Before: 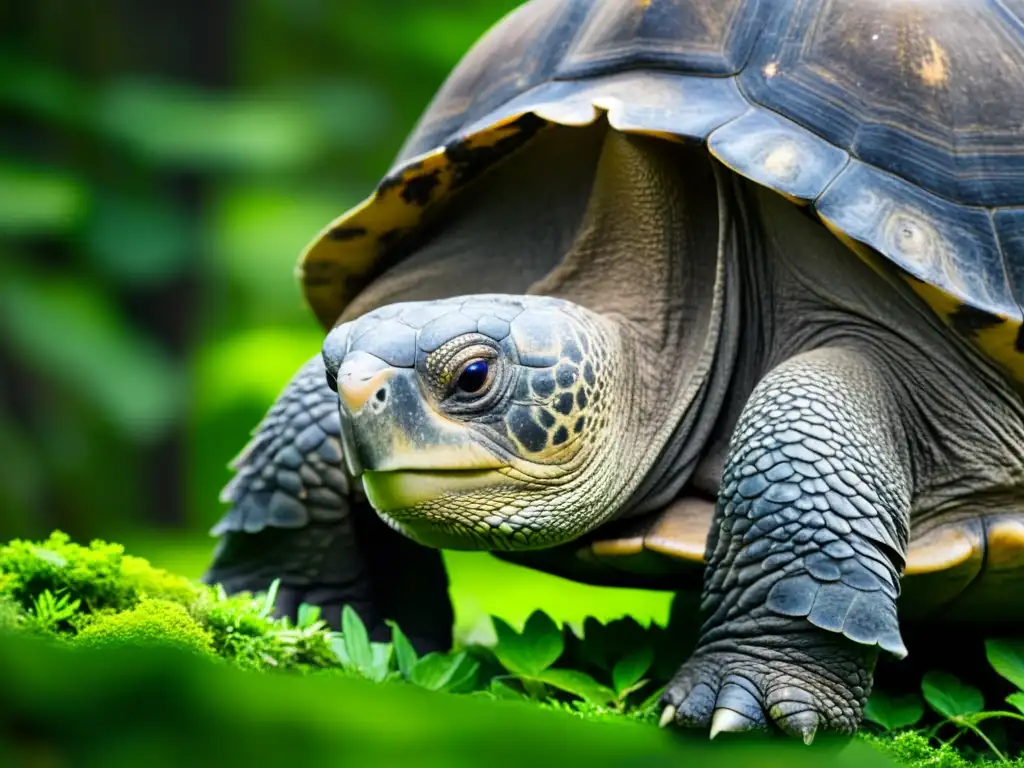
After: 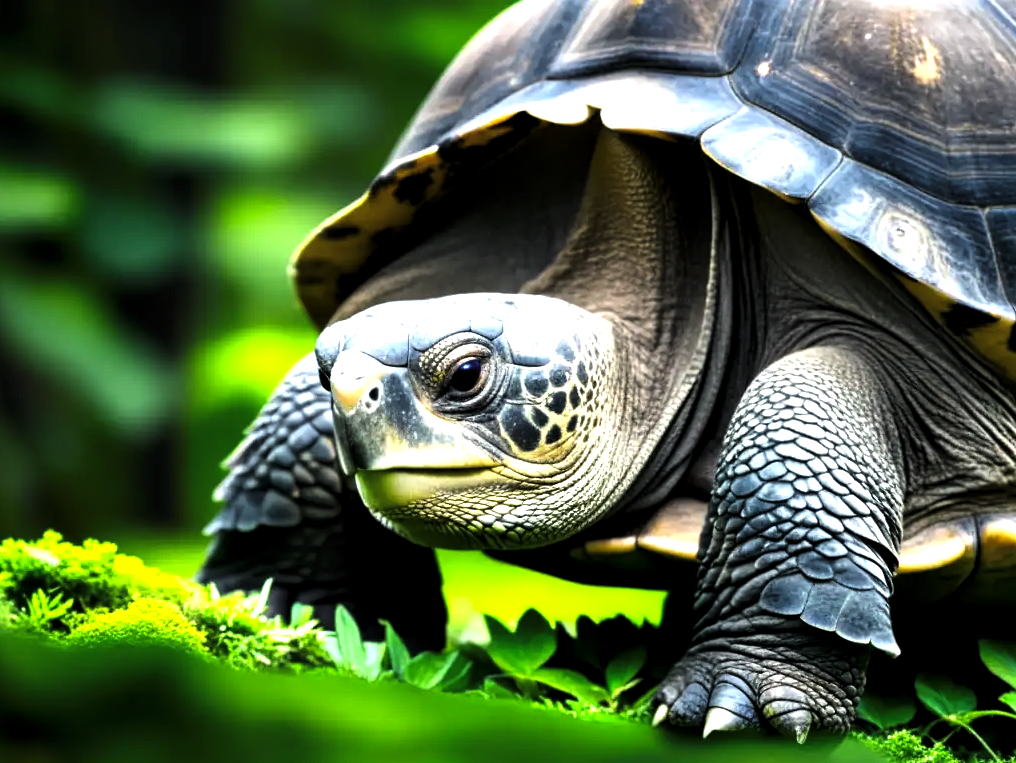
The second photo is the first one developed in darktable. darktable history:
crop and rotate: left 0.741%, top 0.189%, bottom 0.351%
levels: levels [0.044, 0.475, 0.791]
